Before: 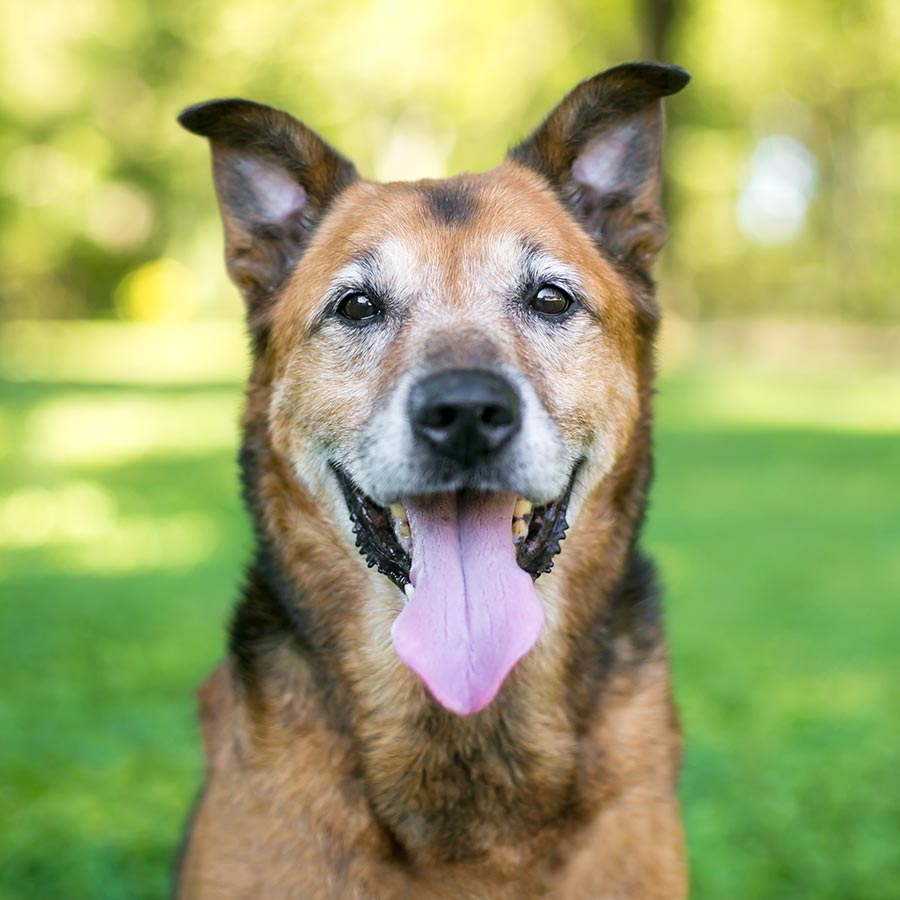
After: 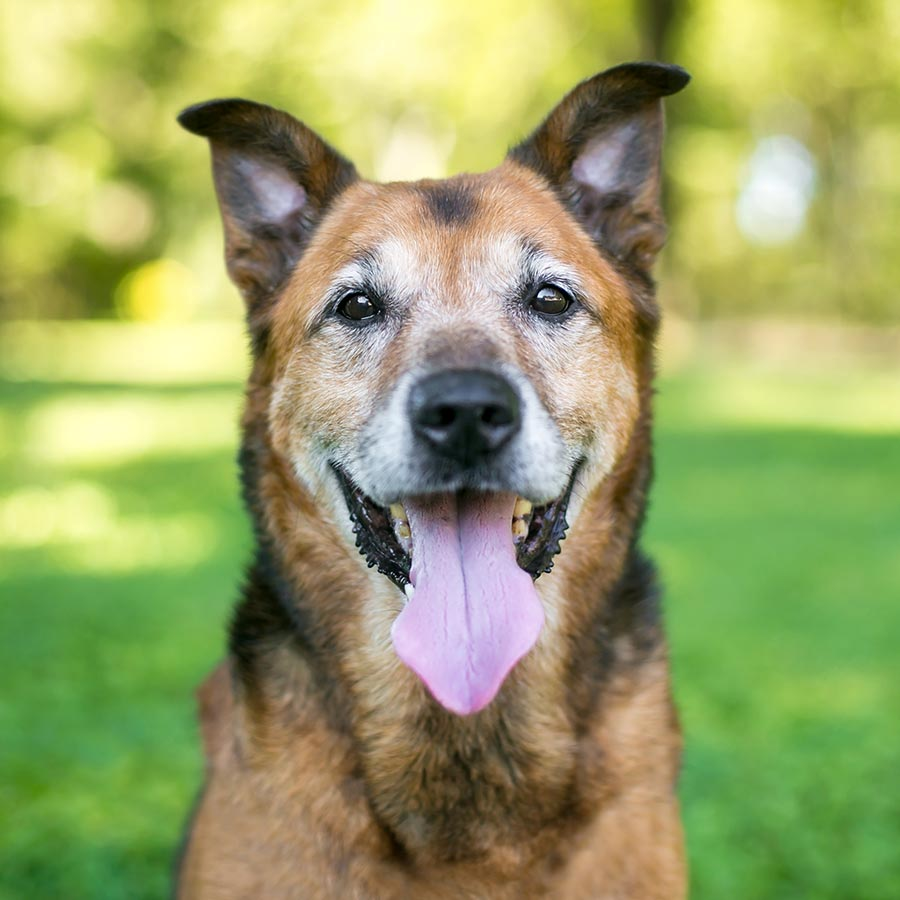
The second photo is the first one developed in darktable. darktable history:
shadows and highlights: radius 126.85, shadows 30.31, highlights -30.72, low approximation 0.01, soften with gaussian
